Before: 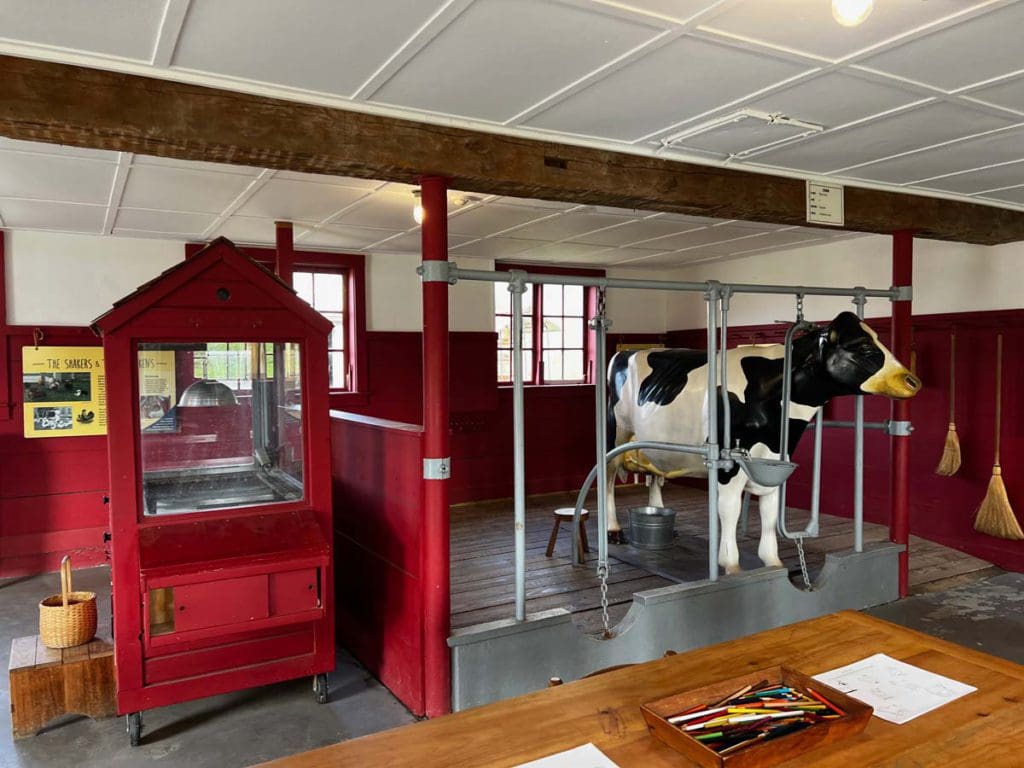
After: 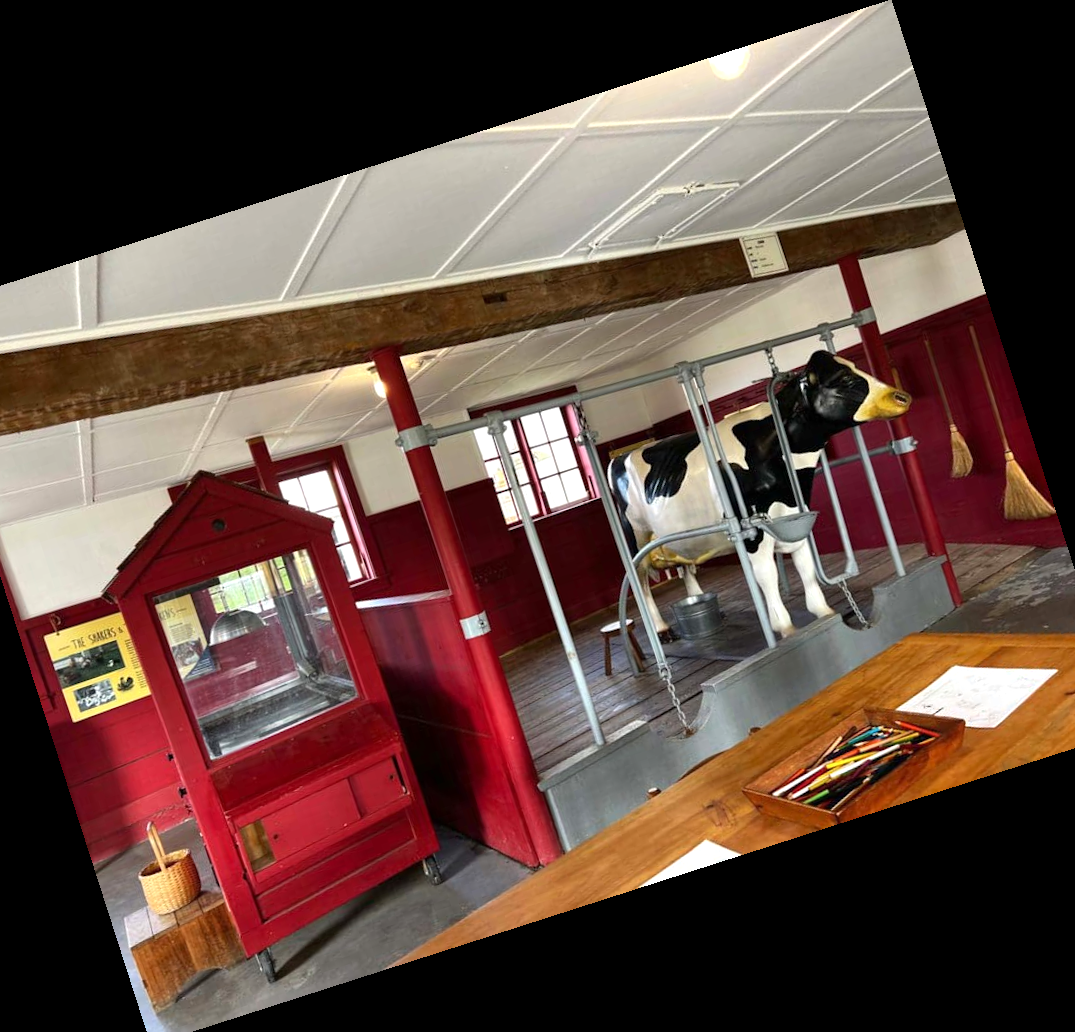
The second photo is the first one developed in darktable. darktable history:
exposure: exposure 0.403 EV, compensate highlight preservation false
crop and rotate: angle 17.82°, left 6.921%, right 4.159%, bottom 1.142%
